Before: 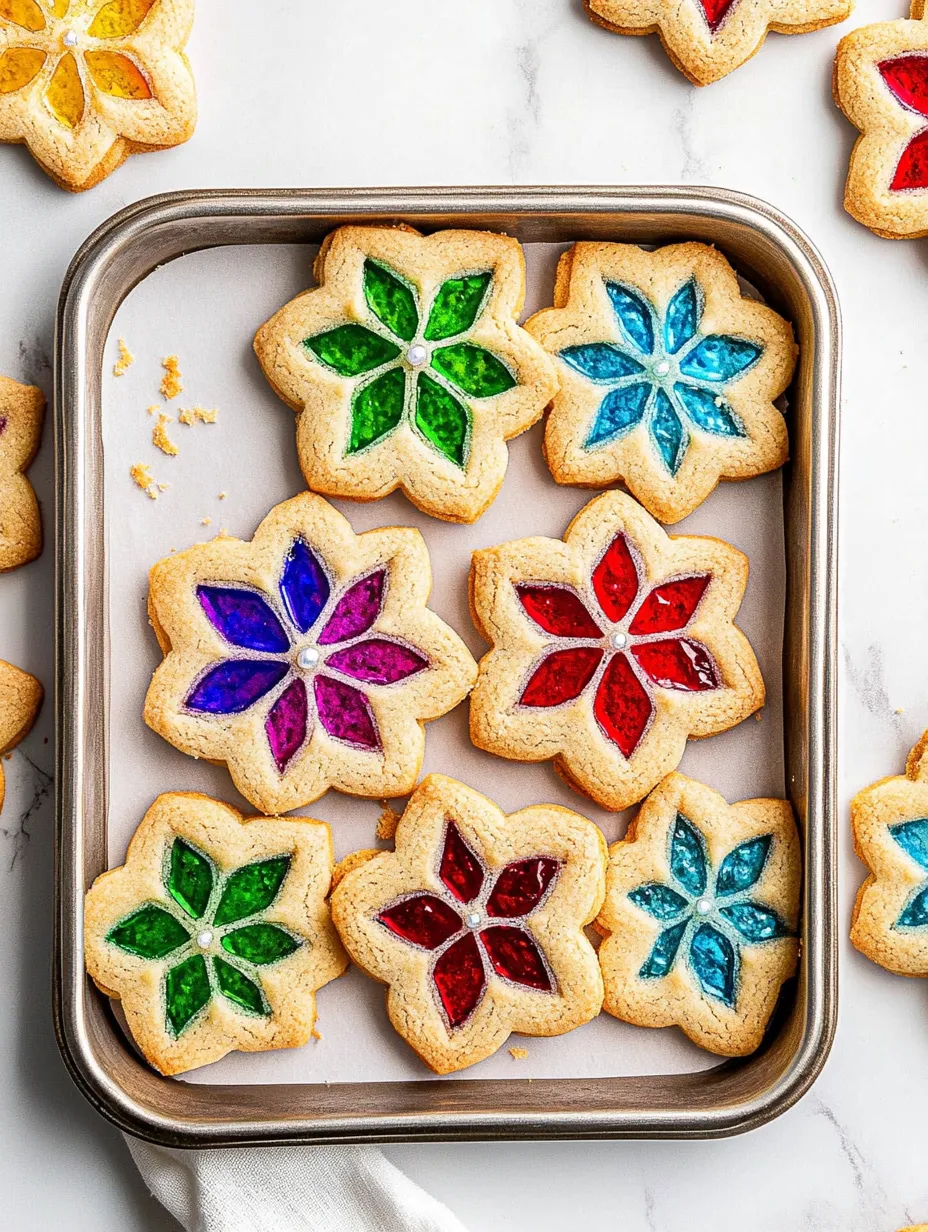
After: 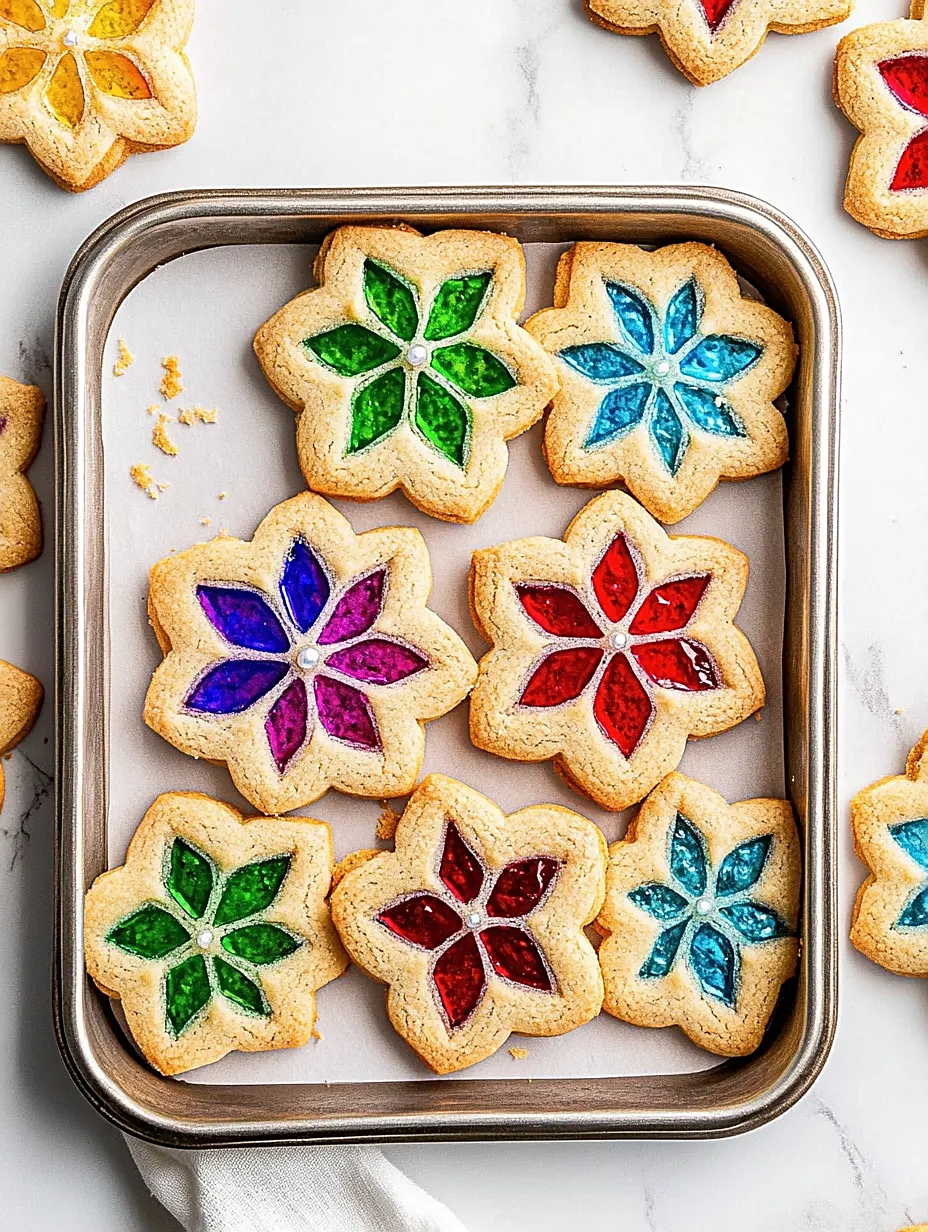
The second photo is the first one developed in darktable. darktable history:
sharpen: on, module defaults
color correction: highlights b* -0.006, saturation 0.985
contrast equalizer: y [[0.5, 0.502, 0.506, 0.511, 0.52, 0.537], [0.5 ×6], [0.505, 0.509, 0.518, 0.534, 0.553, 0.561], [0 ×6], [0 ×6]], mix -0.316
